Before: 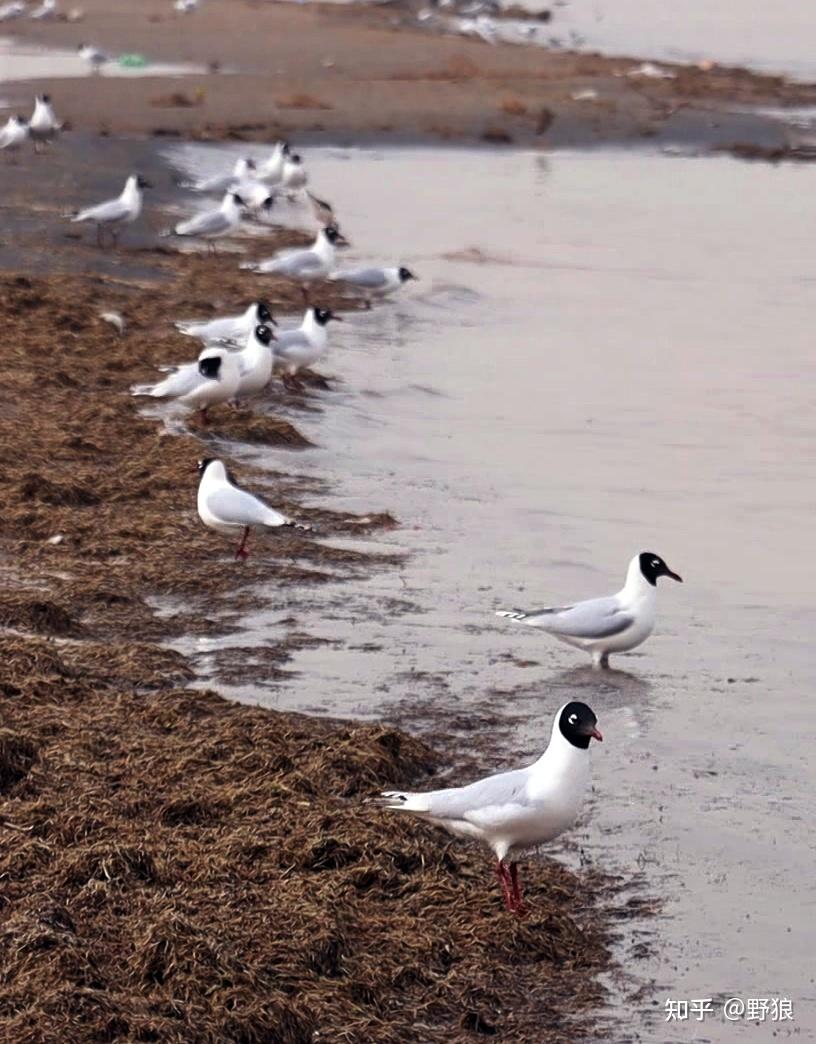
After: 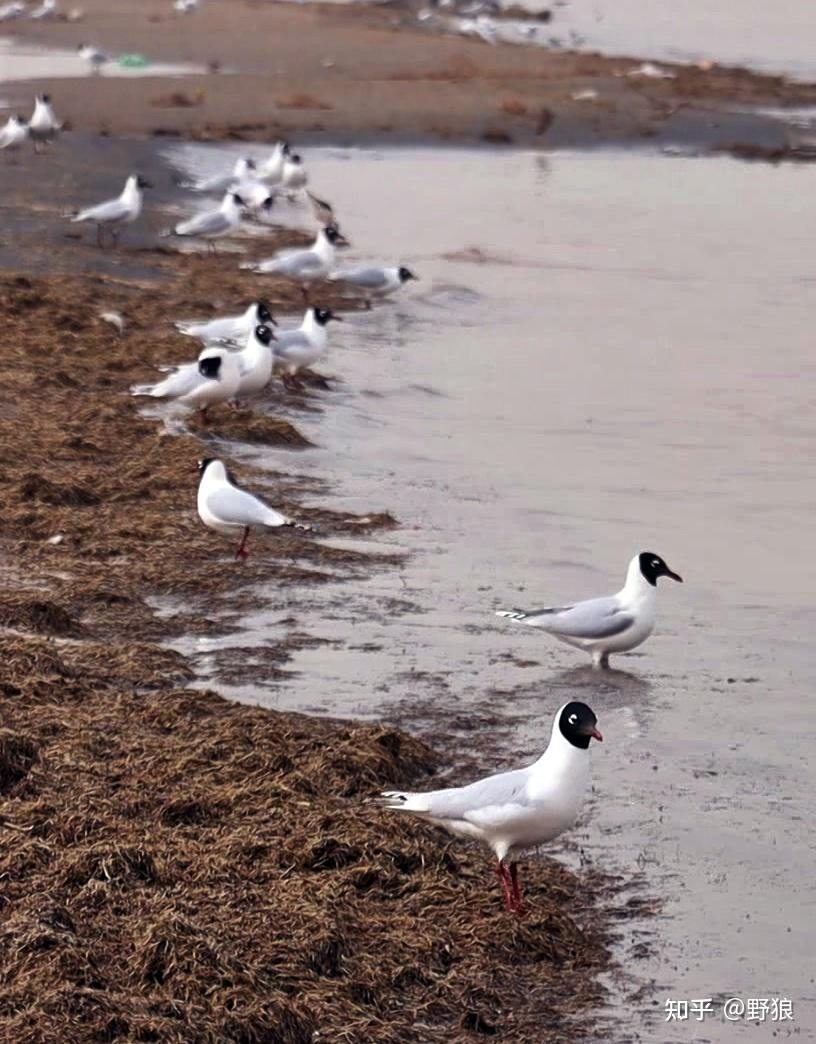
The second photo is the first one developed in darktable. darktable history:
shadows and highlights: shadows 32.57, highlights -46.26, compress 49.67%, soften with gaussian
